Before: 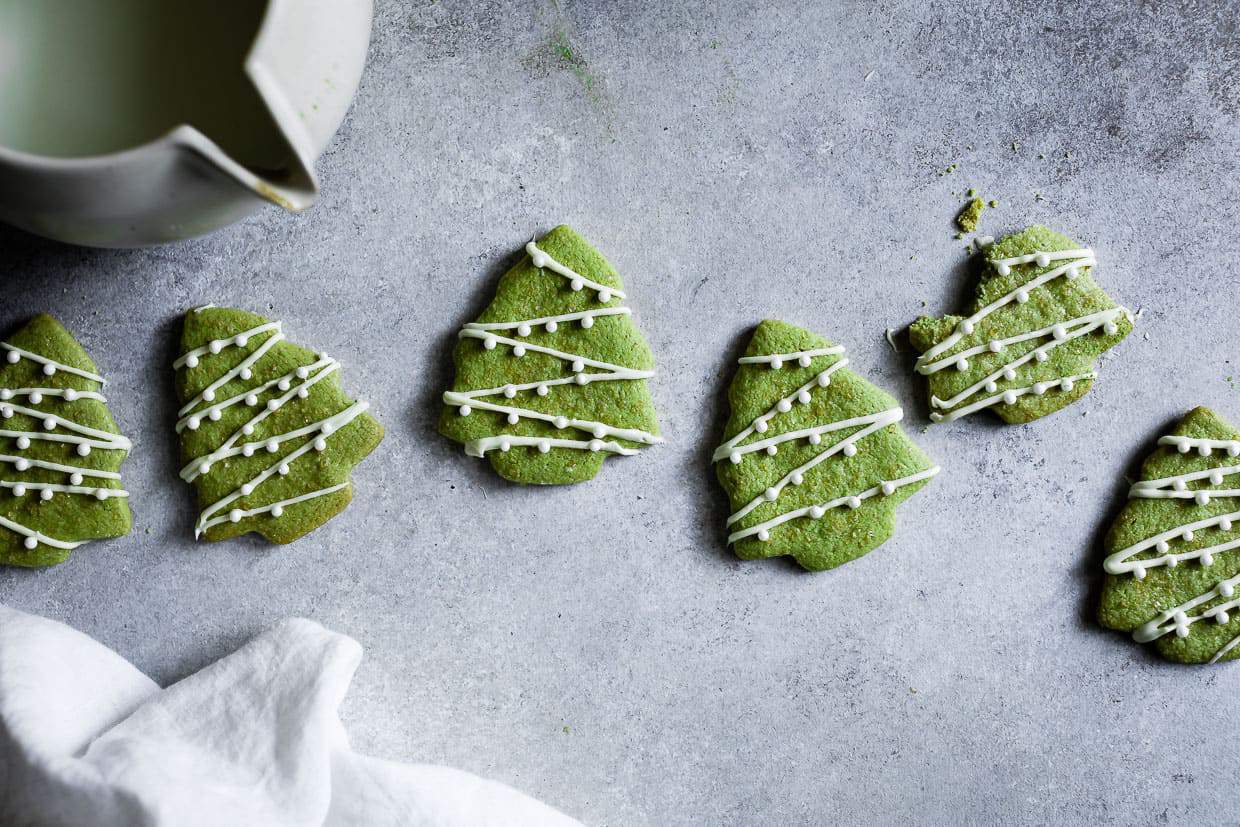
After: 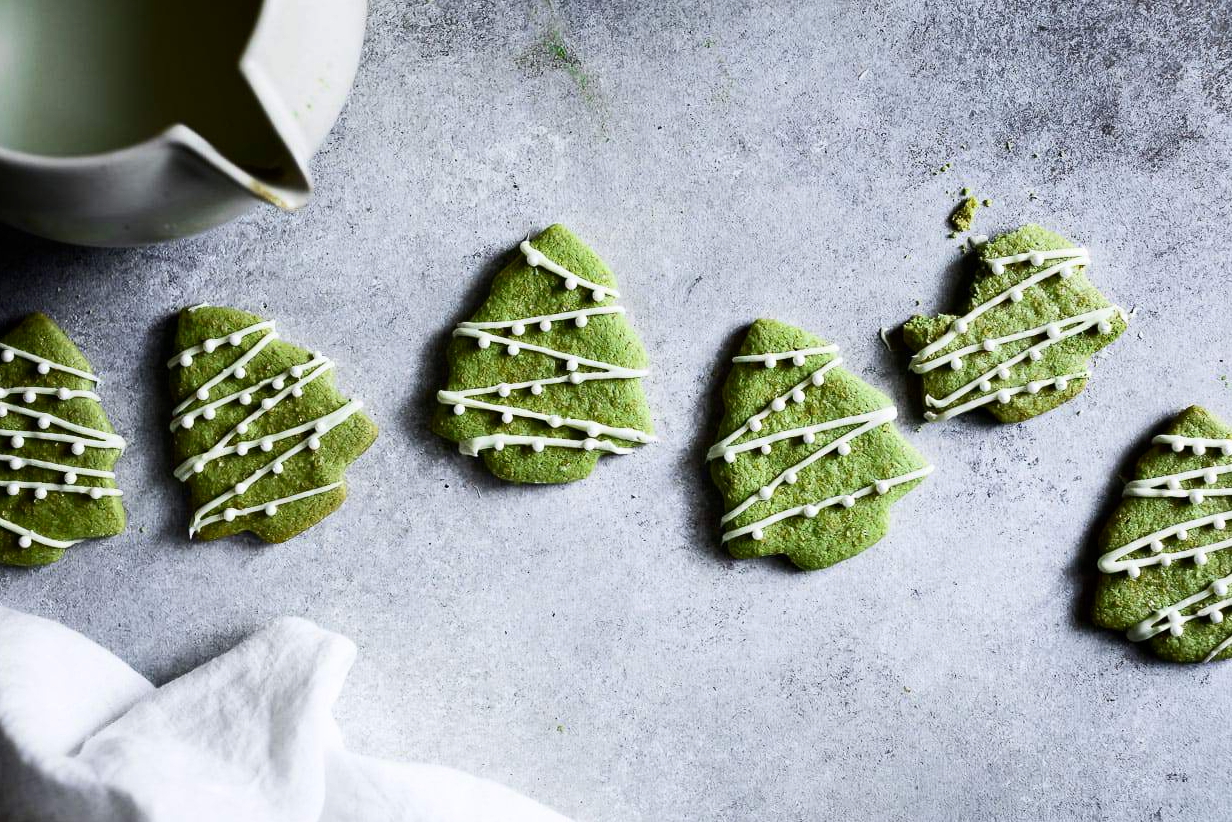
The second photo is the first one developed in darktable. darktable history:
contrast brightness saturation: contrast 0.22
crop and rotate: left 0.614%, top 0.179%, bottom 0.309%
